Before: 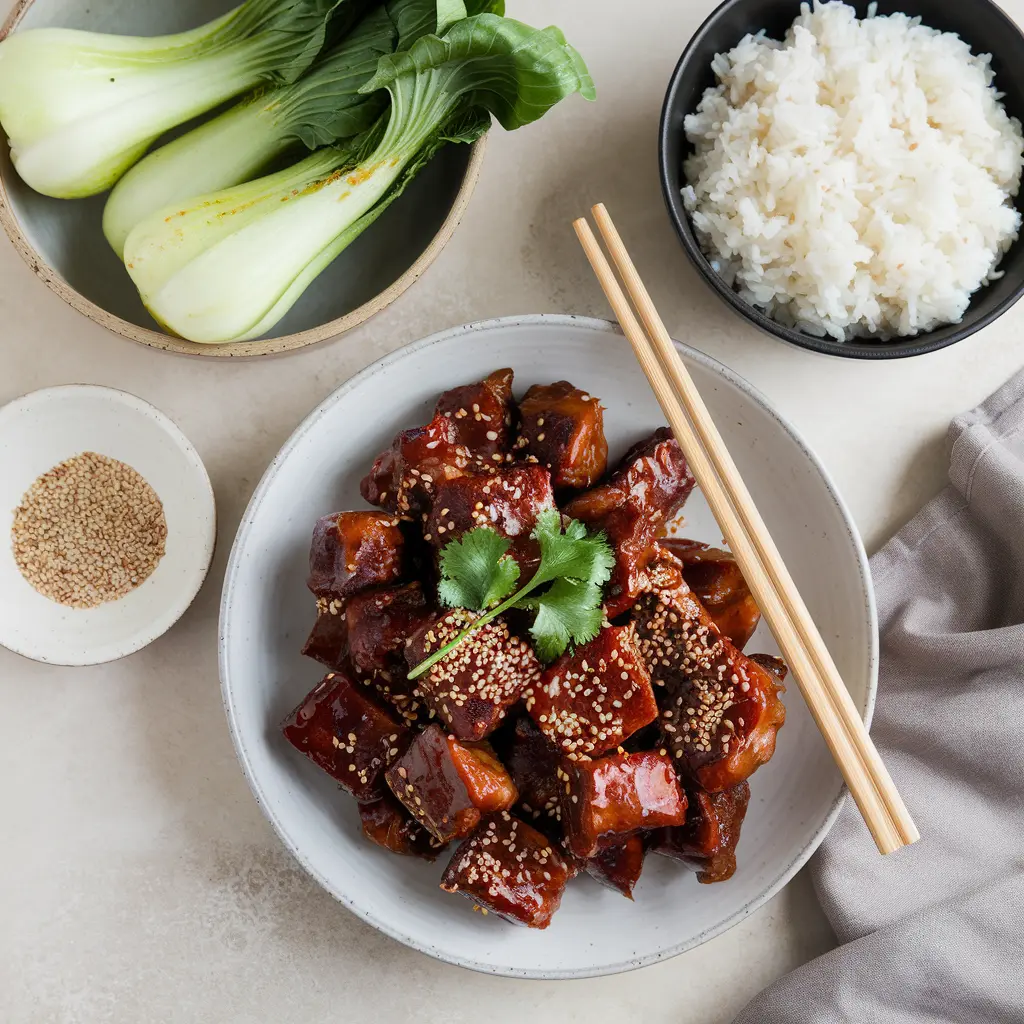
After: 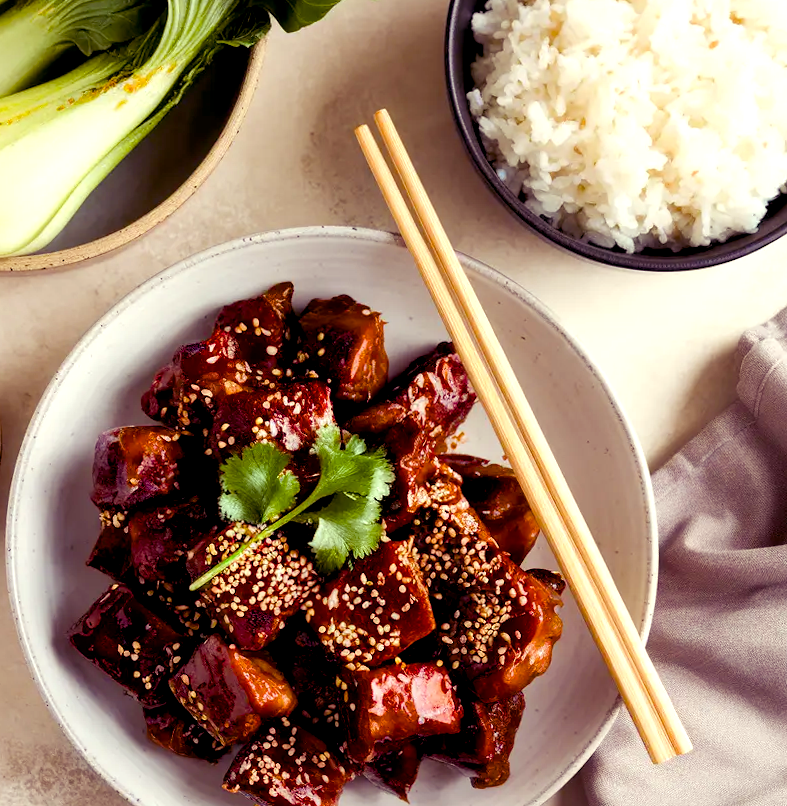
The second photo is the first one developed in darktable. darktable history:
rotate and perspective: rotation 0.074°, lens shift (vertical) 0.096, lens shift (horizontal) -0.041, crop left 0.043, crop right 0.952, crop top 0.024, crop bottom 0.979
color balance rgb: shadows lift › luminance -21.66%, shadows lift › chroma 8.98%, shadows lift › hue 283.37°, power › chroma 1.55%, power › hue 25.59°, highlights gain › luminance 6.08%, highlights gain › chroma 2.55%, highlights gain › hue 90°, global offset › luminance -0.87%, perceptual saturation grading › global saturation 27.49%, perceptual saturation grading › highlights -28.39%, perceptual saturation grading › mid-tones 15.22%, perceptual saturation grading › shadows 33.98%, perceptual brilliance grading › highlights 10%, perceptual brilliance grading › mid-tones 5%
crop: left 19.159%, top 9.58%, bottom 9.58%
